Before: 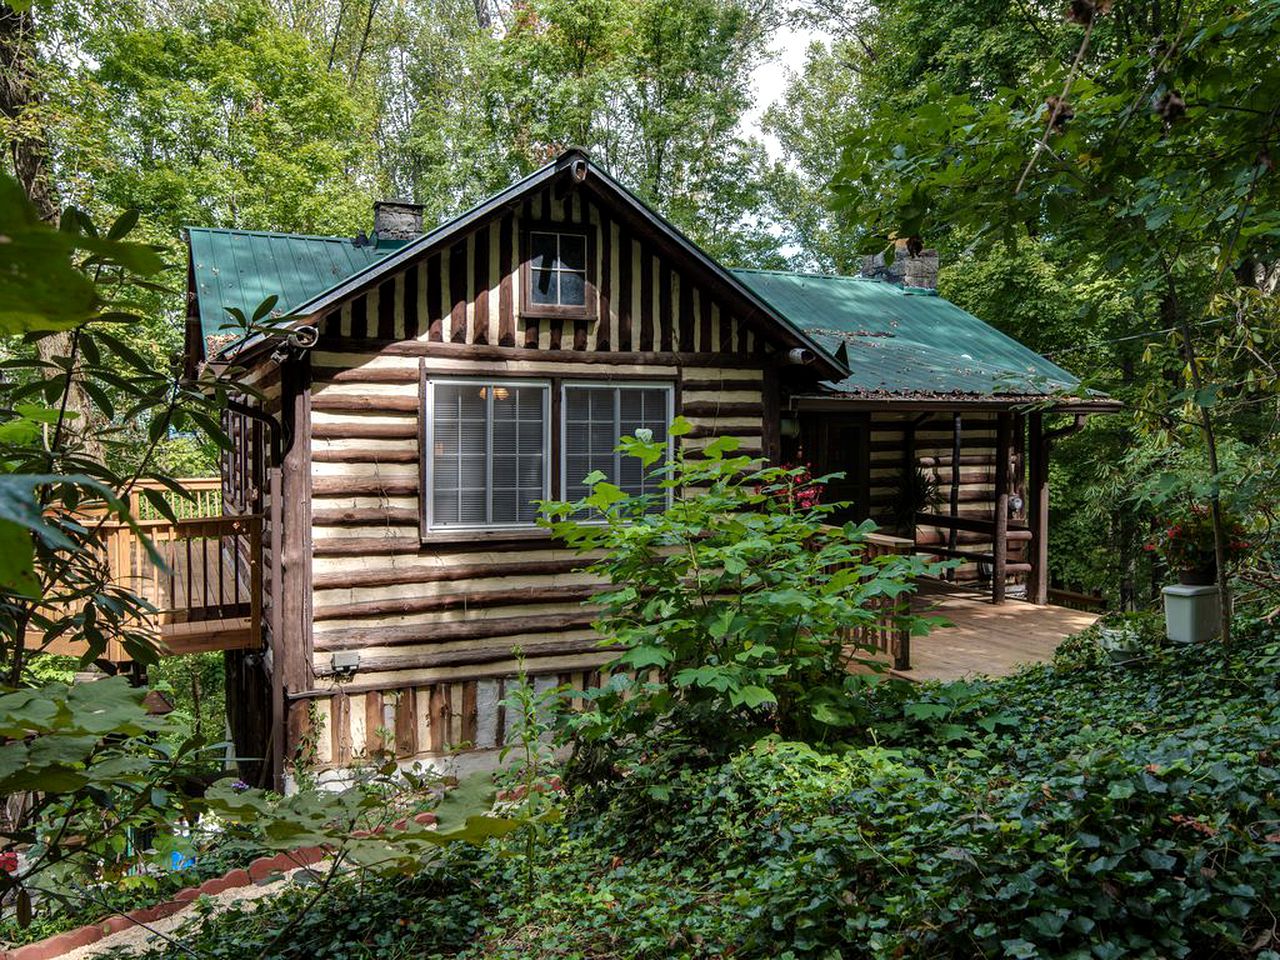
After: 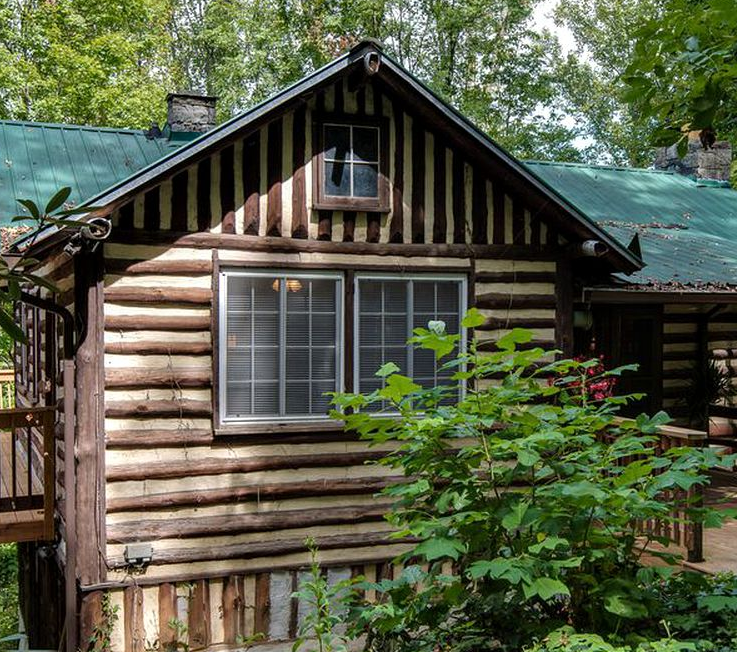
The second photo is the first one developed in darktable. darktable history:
crop: left 16.196%, top 11.344%, right 26.181%, bottom 20.694%
